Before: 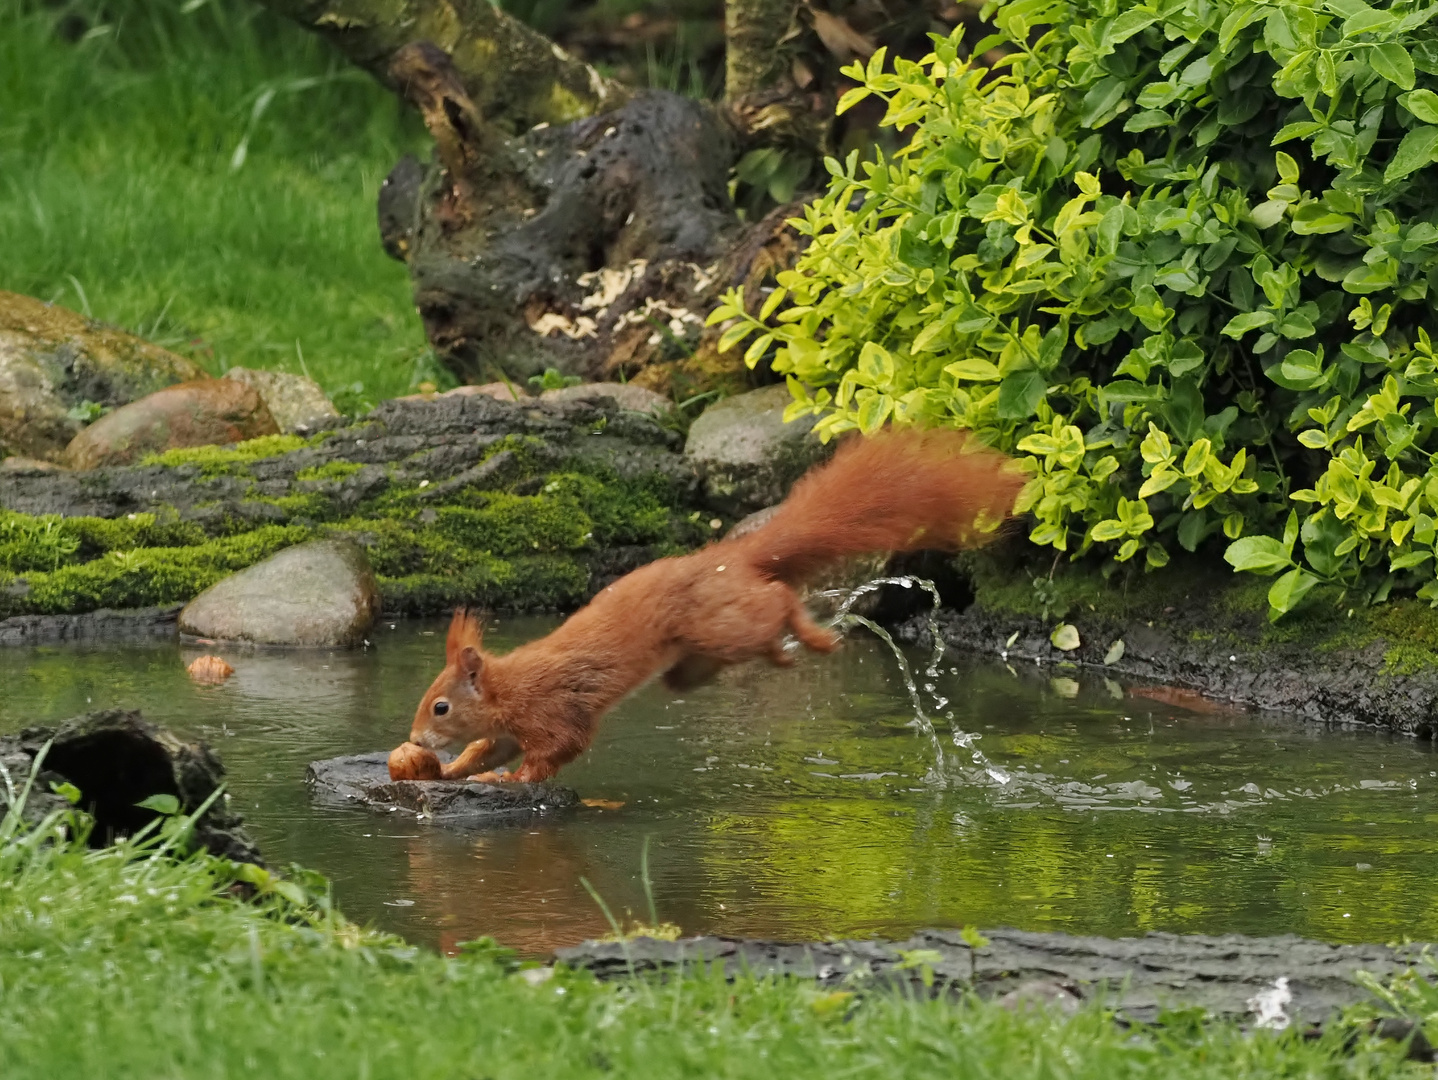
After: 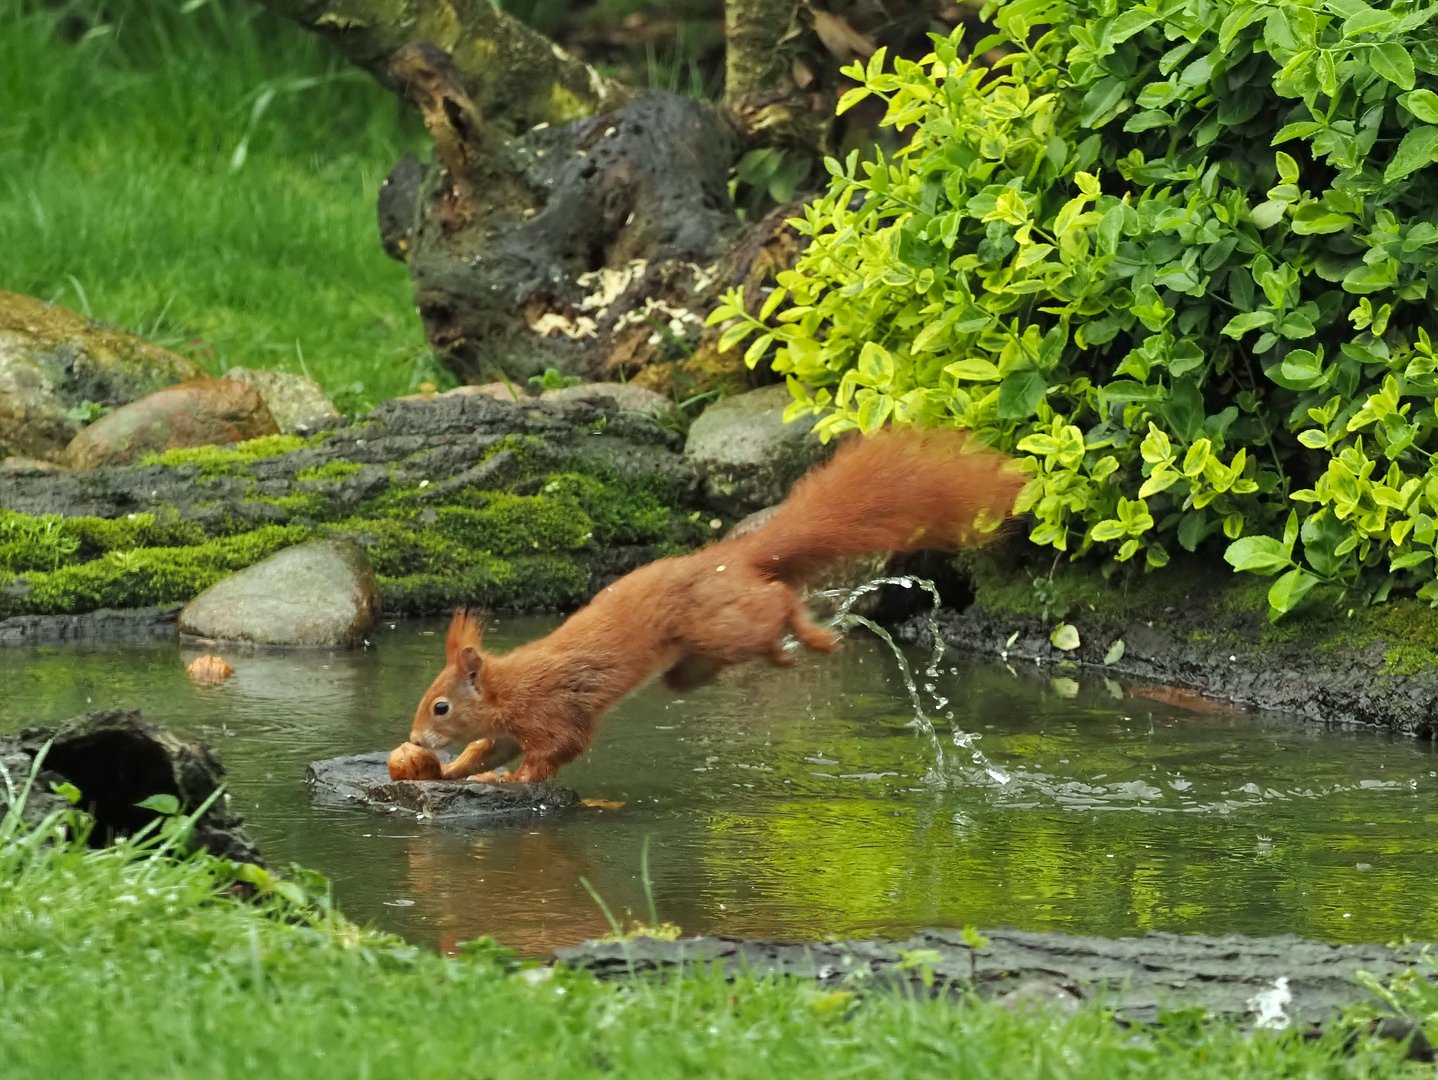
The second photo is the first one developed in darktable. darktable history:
exposure: exposure 0.3 EV, compensate highlight preservation false
color correction: highlights a* -8, highlights b* 3.1
